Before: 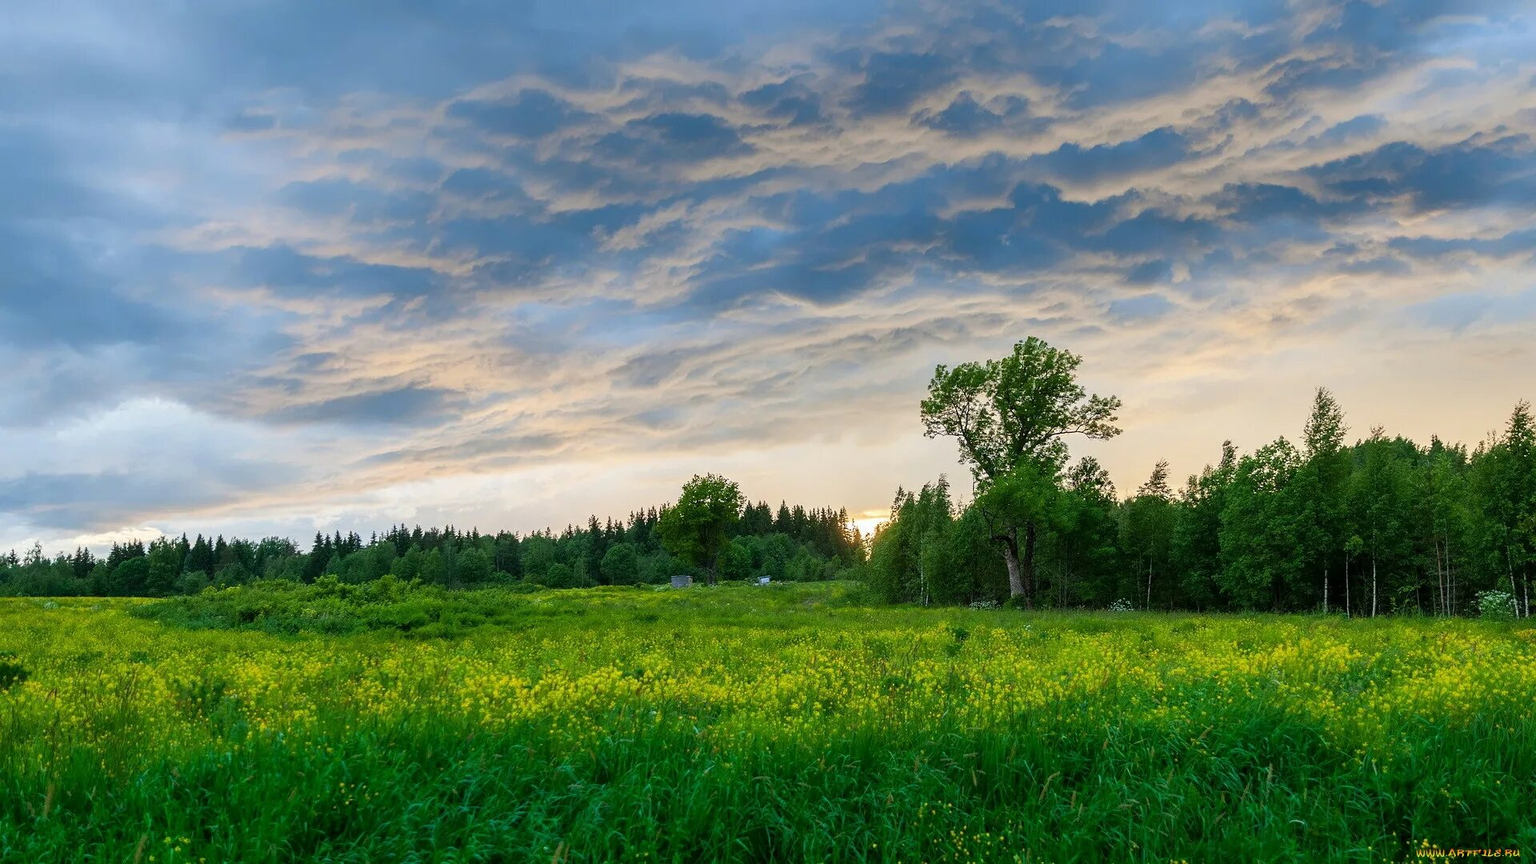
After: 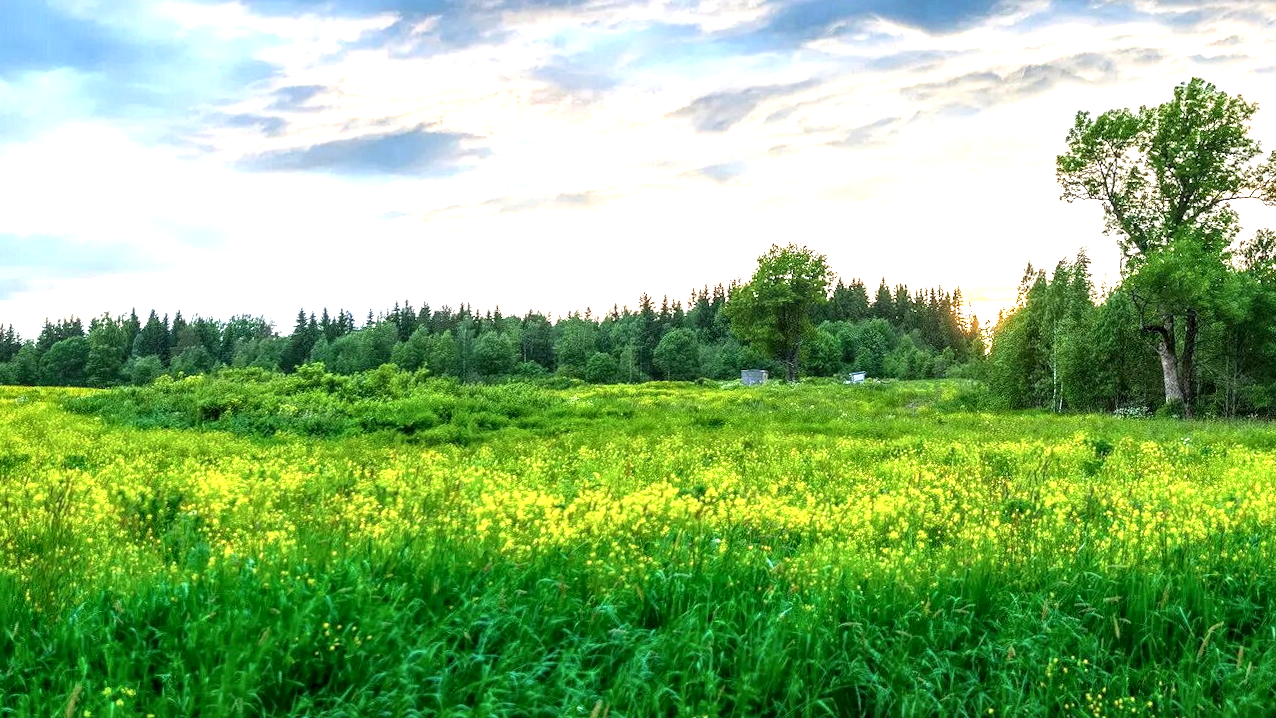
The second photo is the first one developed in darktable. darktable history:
exposure: black level correction 0, exposure 1.2 EV, compensate exposure bias true, compensate highlight preservation false
crop and rotate: angle -0.82°, left 3.85%, top 31.828%, right 27.992%
local contrast: highlights 61%, detail 143%, midtone range 0.428
contrast brightness saturation: contrast 0.05
